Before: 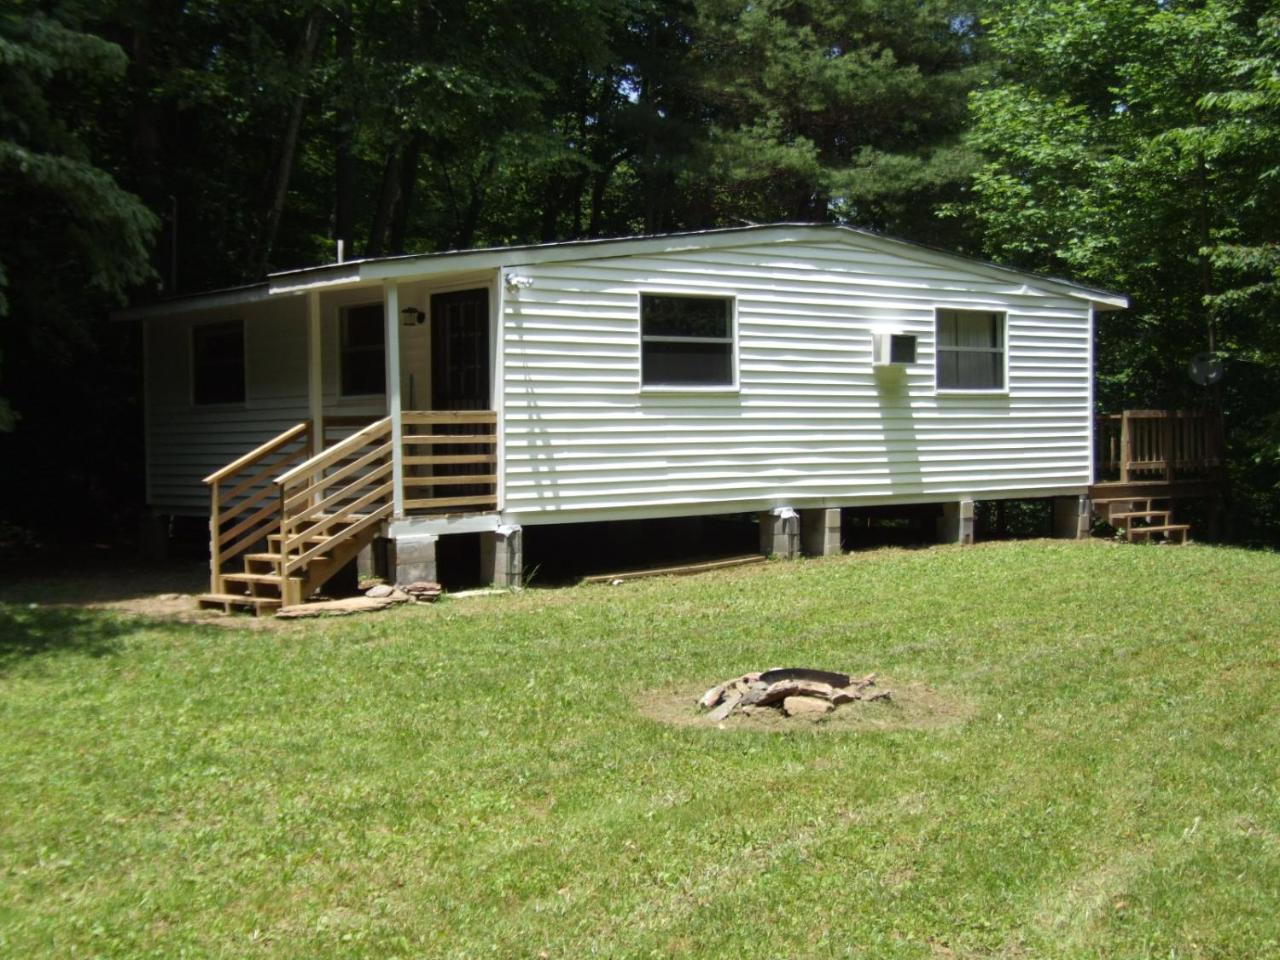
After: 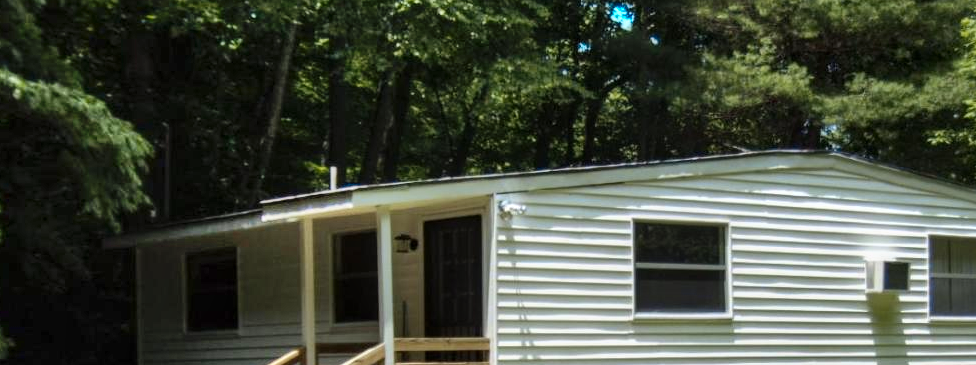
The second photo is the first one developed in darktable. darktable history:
crop: left 0.579%, top 7.627%, right 23.167%, bottom 54.275%
color zones: curves: ch0 [(0.254, 0.492) (0.724, 0.62)]; ch1 [(0.25, 0.528) (0.719, 0.796)]; ch2 [(0, 0.472) (0.25, 0.5) (0.73, 0.184)]
shadows and highlights: shadows 60, soften with gaussian
local contrast: on, module defaults
tone equalizer: on, module defaults
exposure: exposure -0.151 EV, compensate highlight preservation false
